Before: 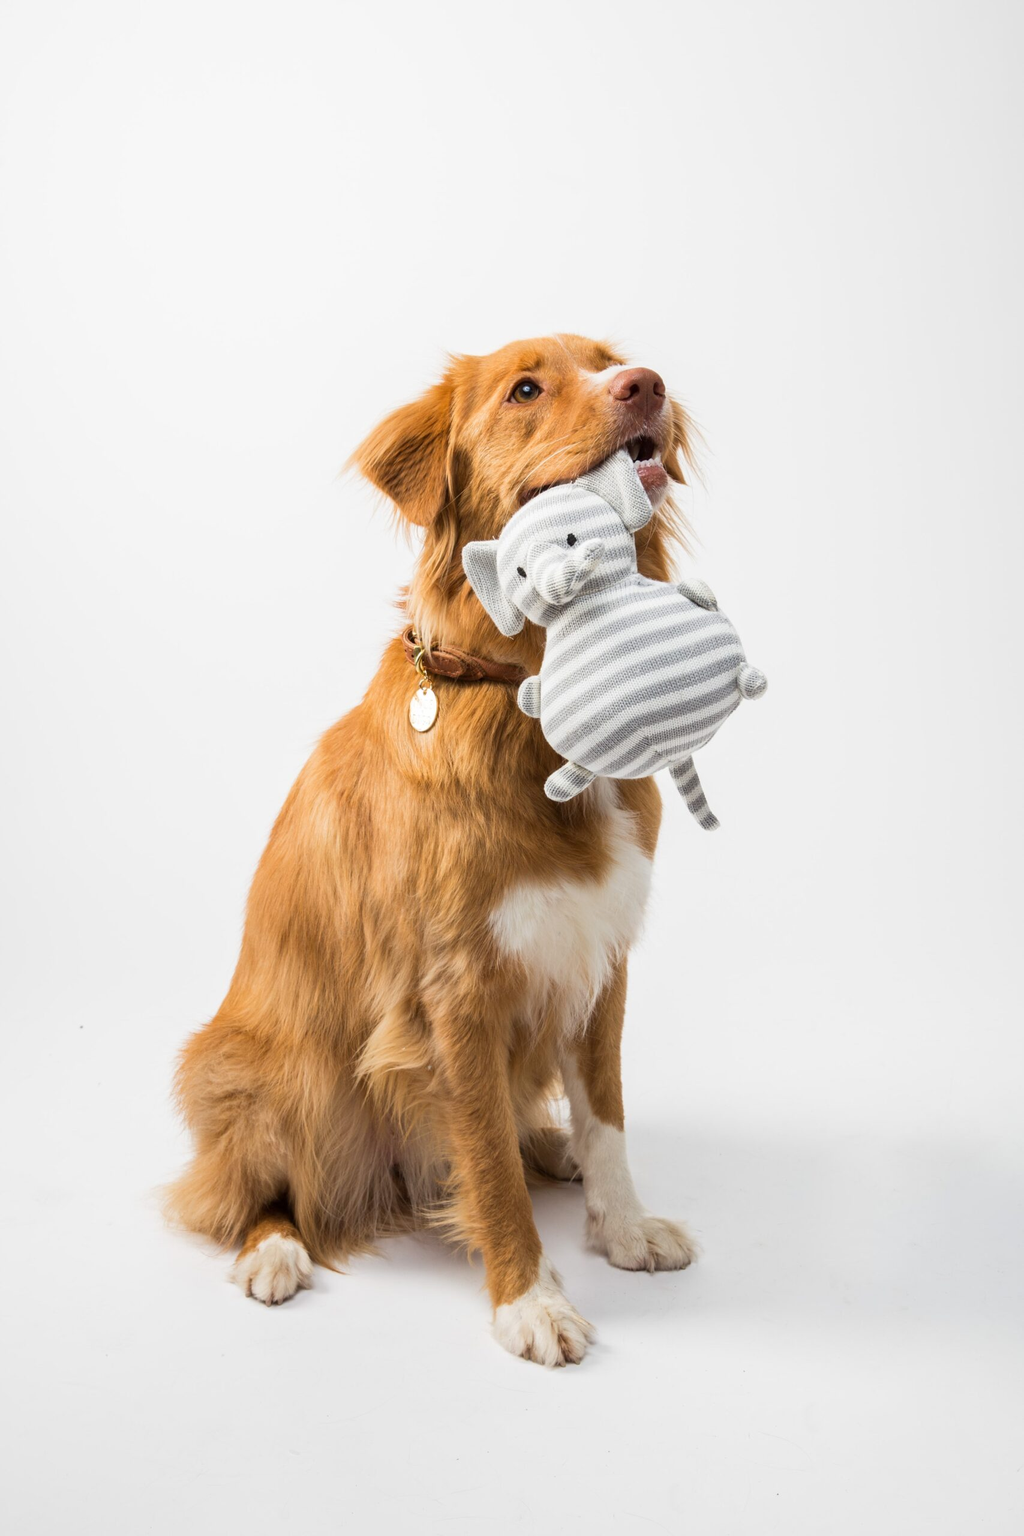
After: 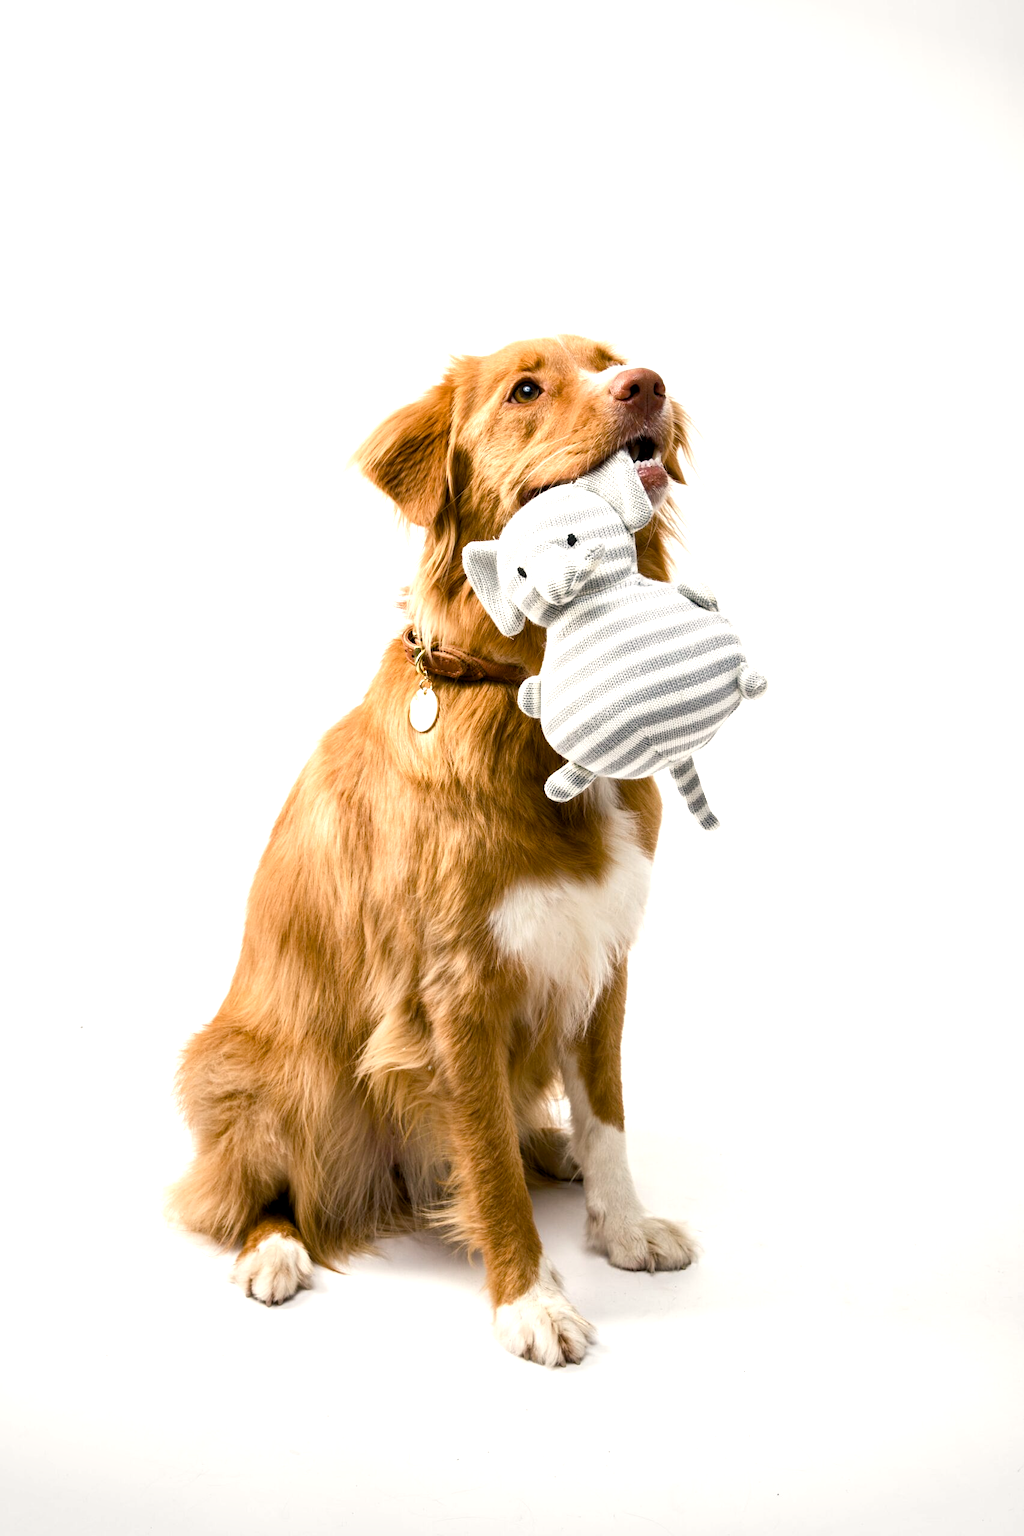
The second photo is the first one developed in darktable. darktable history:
color balance rgb: shadows lift › chroma 2.79%, shadows lift › hue 190.66°, power › hue 171.85°, highlights gain › chroma 2.16%, highlights gain › hue 75.26°, global offset › luminance -0.51%, perceptual saturation grading › highlights -33.8%, perceptual saturation grading › mid-tones 14.98%, perceptual saturation grading › shadows 48.43%, perceptual brilliance grading › highlights 15.68%, perceptual brilliance grading › mid-tones 6.62%, perceptual brilliance grading › shadows -14.98%, global vibrance 11.32%, contrast 5.05%
vignetting: fall-off start 100%, brightness -0.282, width/height ratio 1.31
